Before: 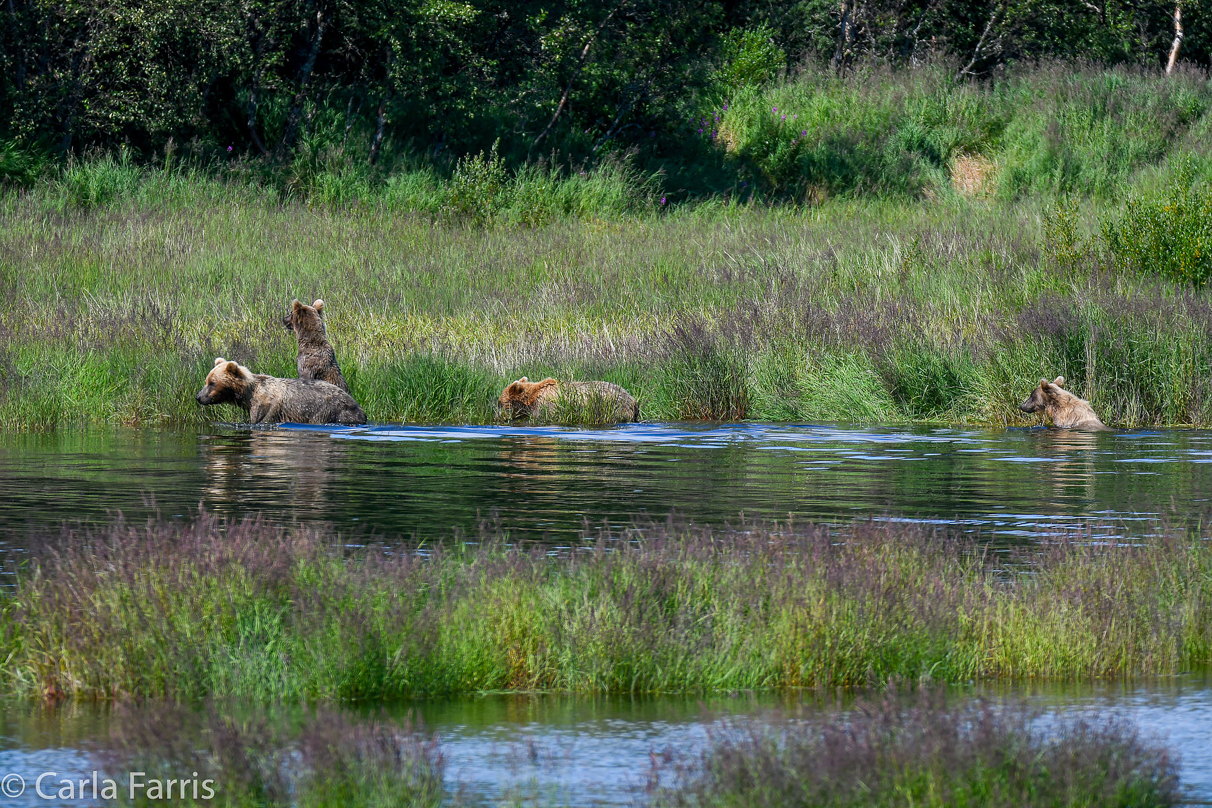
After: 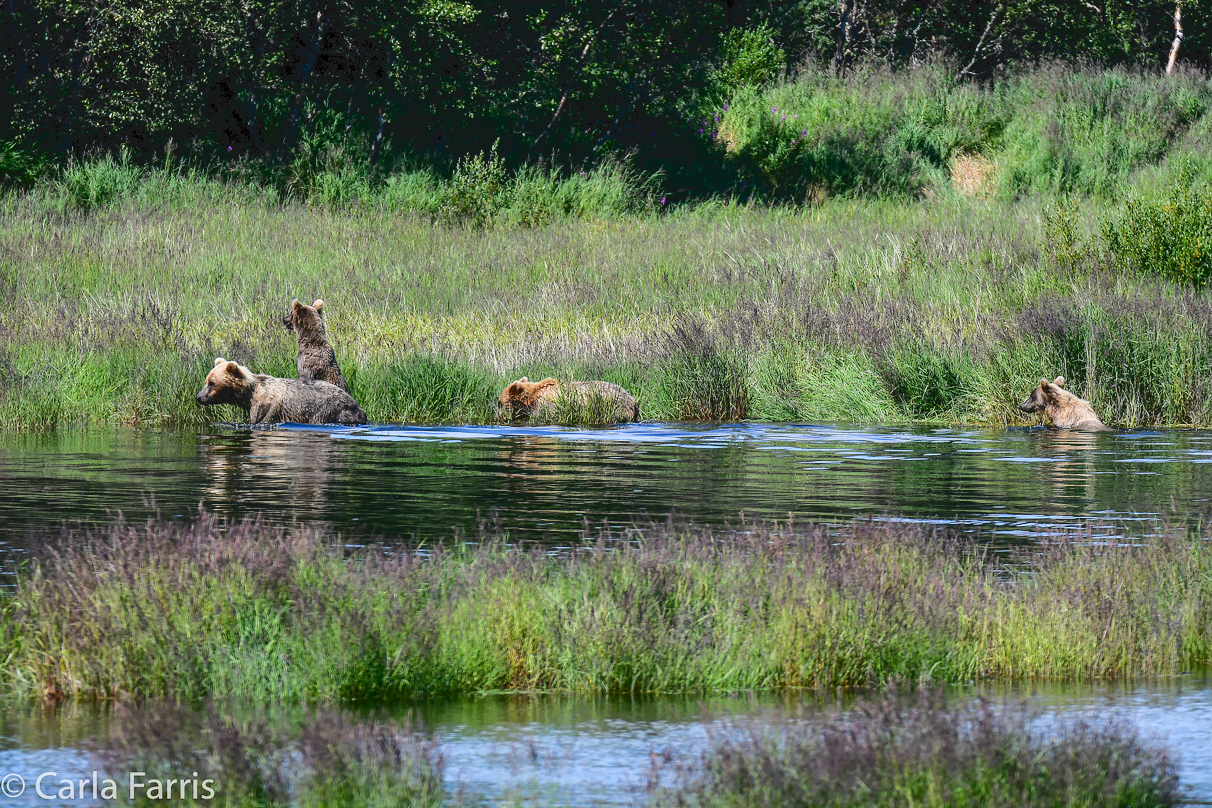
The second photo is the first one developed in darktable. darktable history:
tone curve: curves: ch0 [(0, 0) (0.003, 0.085) (0.011, 0.086) (0.025, 0.086) (0.044, 0.088) (0.069, 0.093) (0.1, 0.102) (0.136, 0.12) (0.177, 0.157) (0.224, 0.203) (0.277, 0.277) (0.335, 0.36) (0.399, 0.463) (0.468, 0.559) (0.543, 0.626) (0.623, 0.703) (0.709, 0.789) (0.801, 0.869) (0.898, 0.927) (1, 1)], color space Lab, independent channels
